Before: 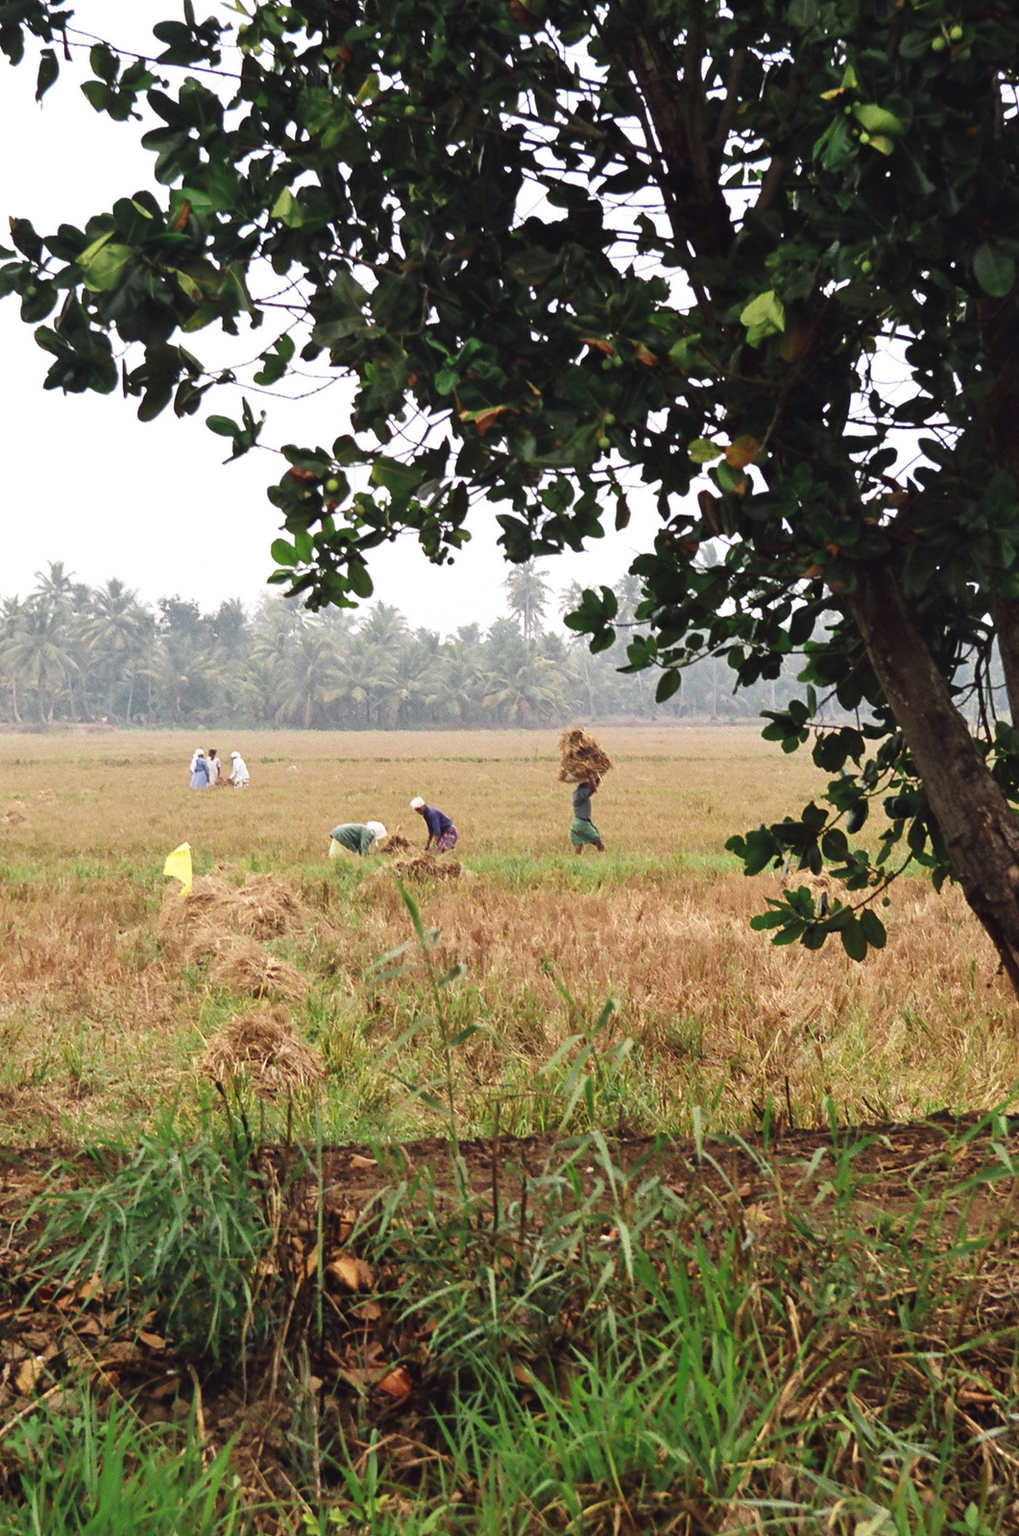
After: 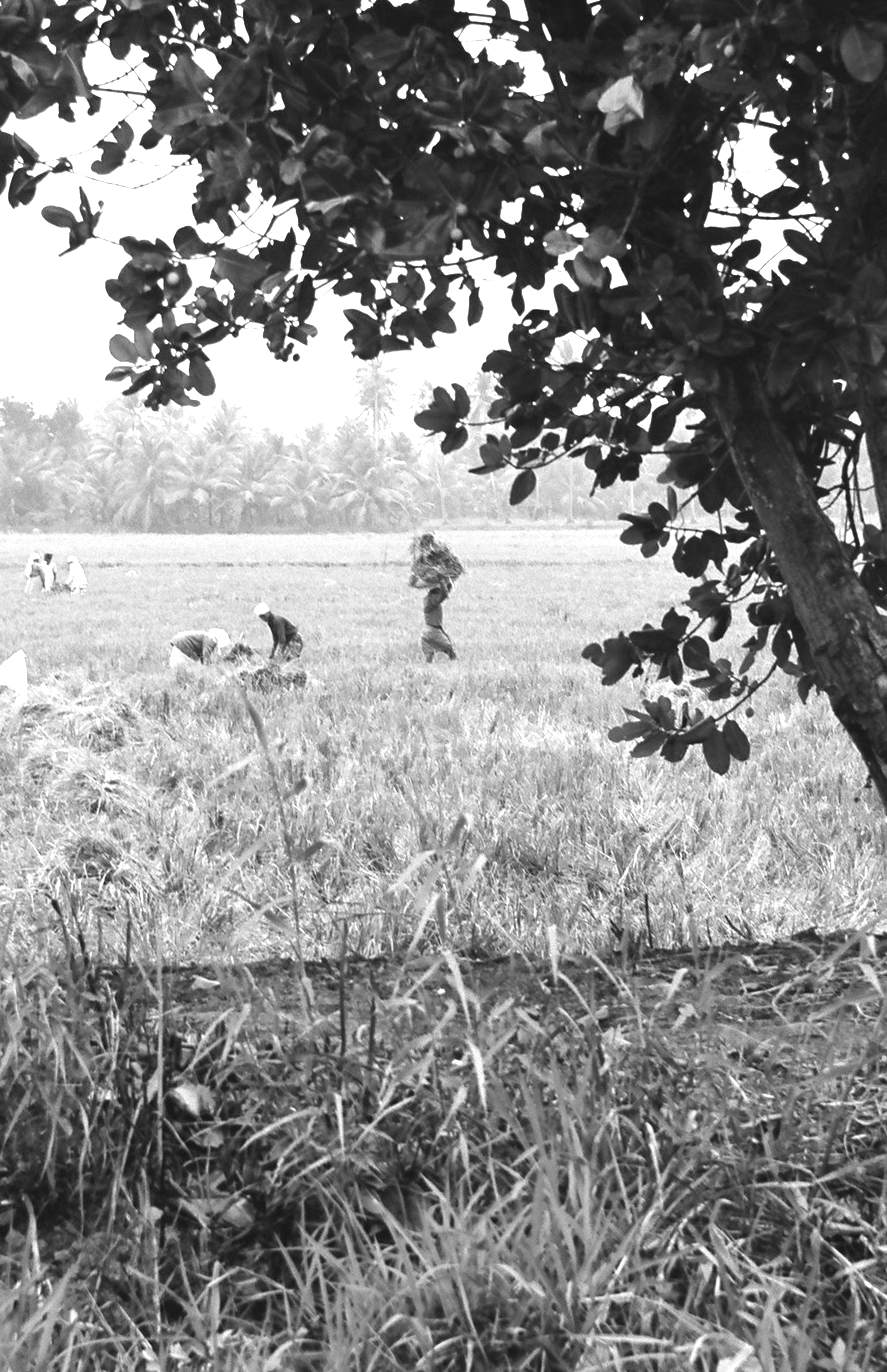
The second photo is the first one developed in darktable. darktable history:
monochrome: a -92.57, b 58.91
crop: left 16.315%, top 14.246%
exposure: black level correction 0, exposure 1 EV, compensate exposure bias true, compensate highlight preservation false
